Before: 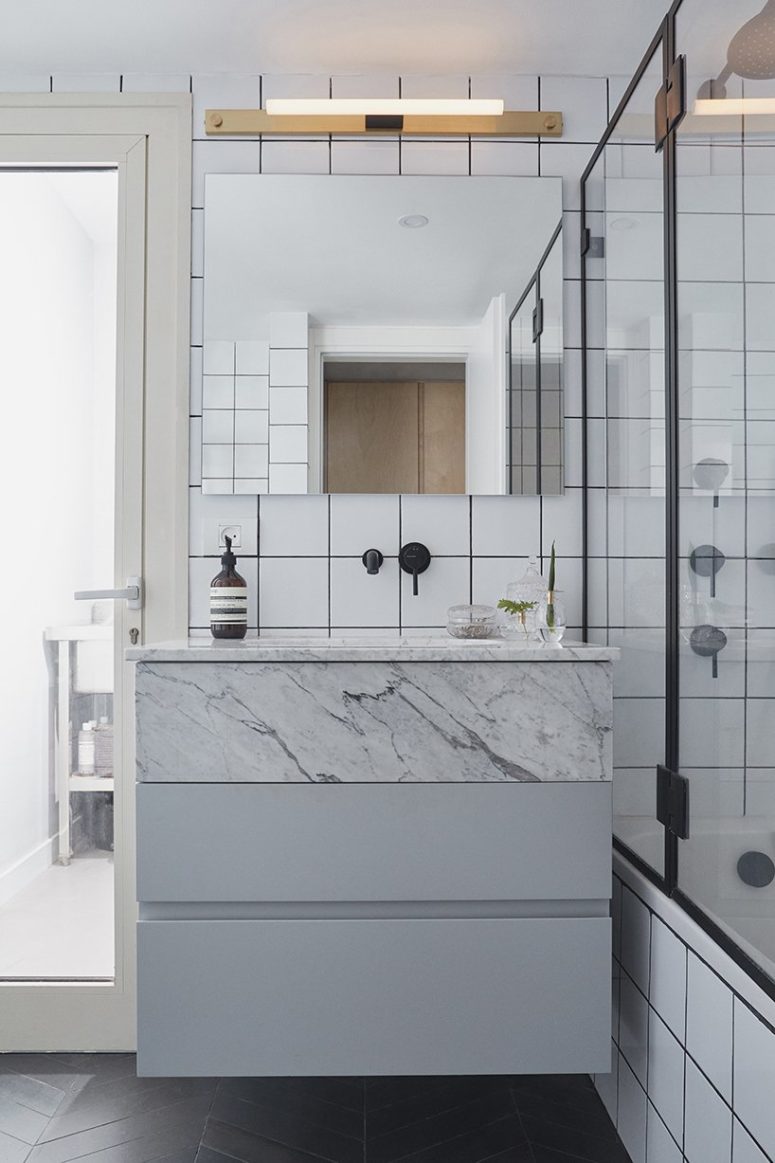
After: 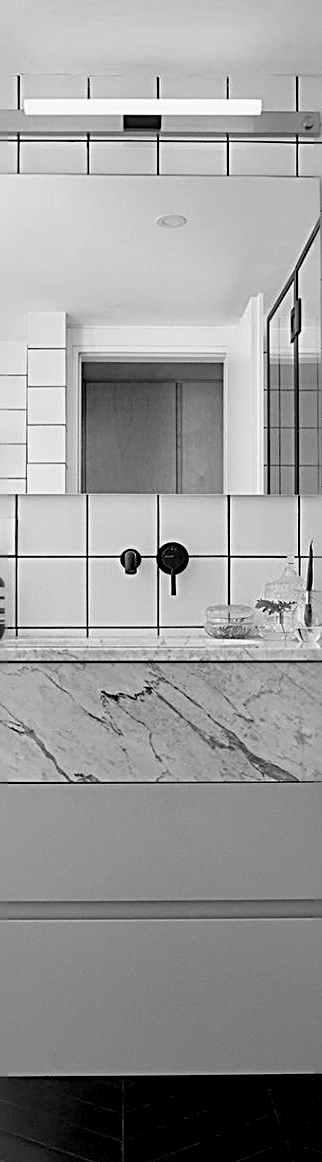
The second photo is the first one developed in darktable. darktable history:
sharpen: radius 3.025, amount 0.757
white balance: red 1.08, blue 0.791
monochrome: a 32, b 64, size 2.3
color balance rgb: perceptual saturation grading › global saturation 40%, global vibrance 15%
base curve: curves: ch0 [(0.017, 0) (0.425, 0.441) (0.844, 0.933) (1, 1)], preserve colors none
crop: left 31.229%, right 27.105%
